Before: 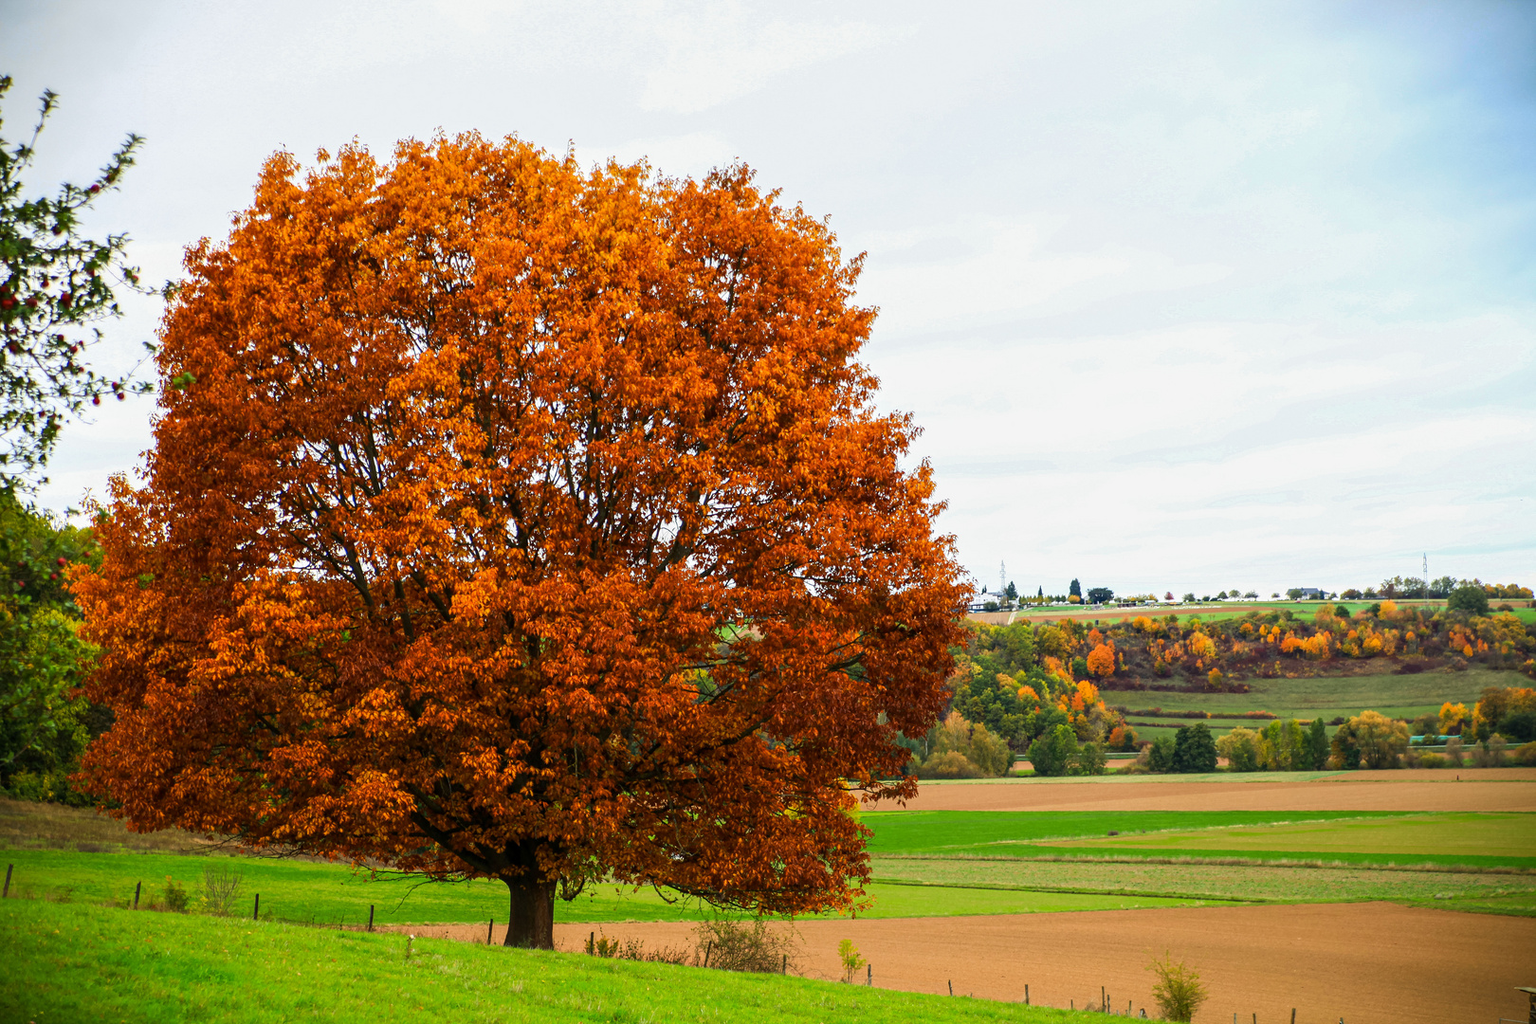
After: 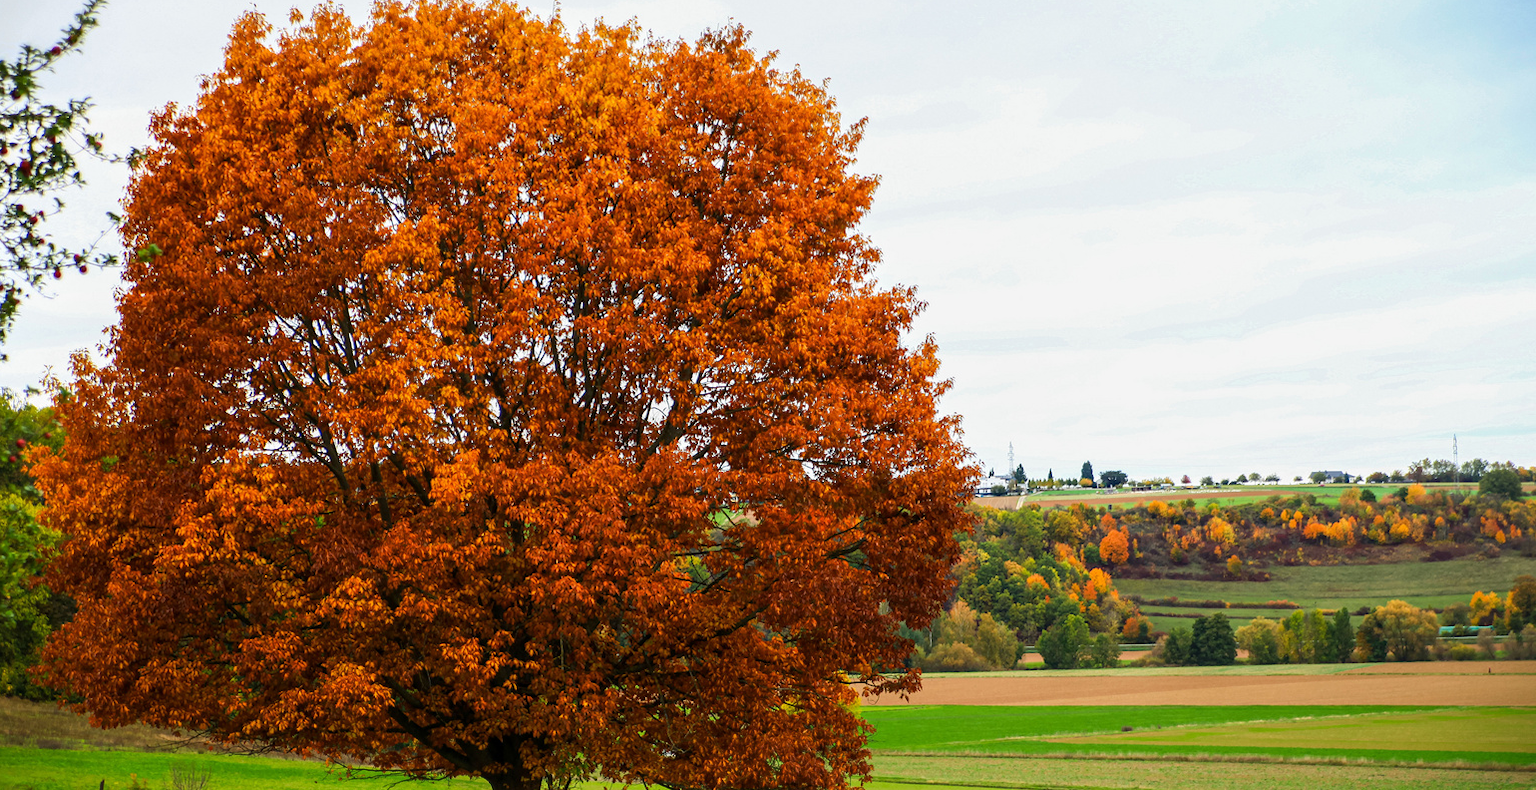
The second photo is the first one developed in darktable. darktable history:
crop and rotate: left 2.774%, top 13.794%, right 2.129%, bottom 12.701%
